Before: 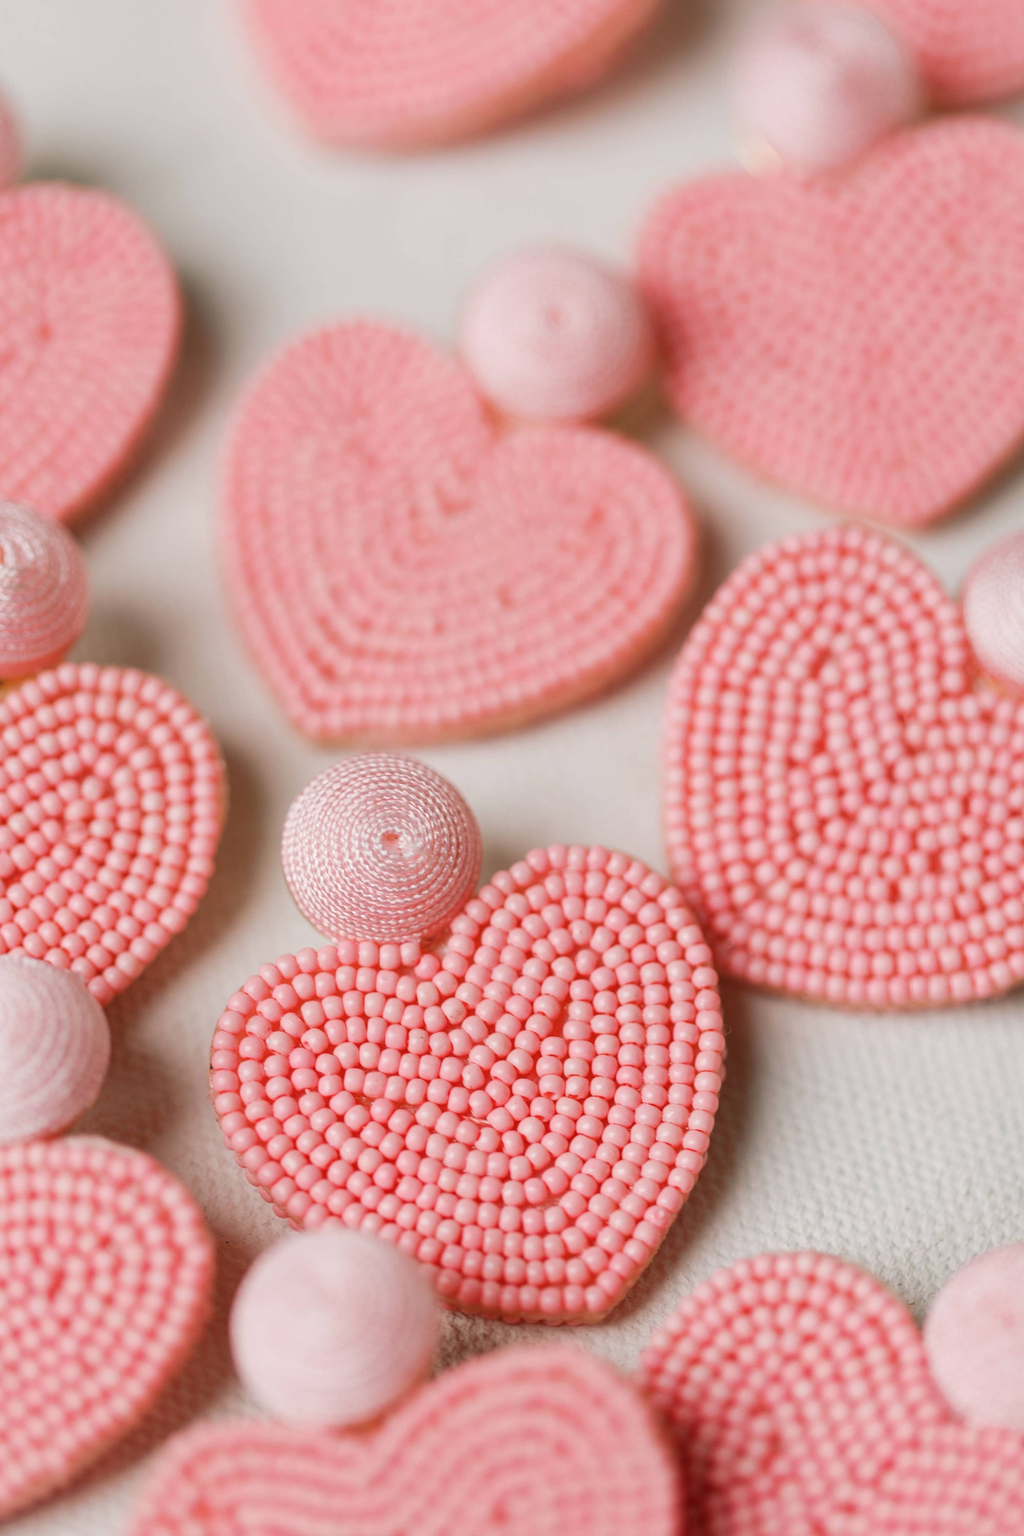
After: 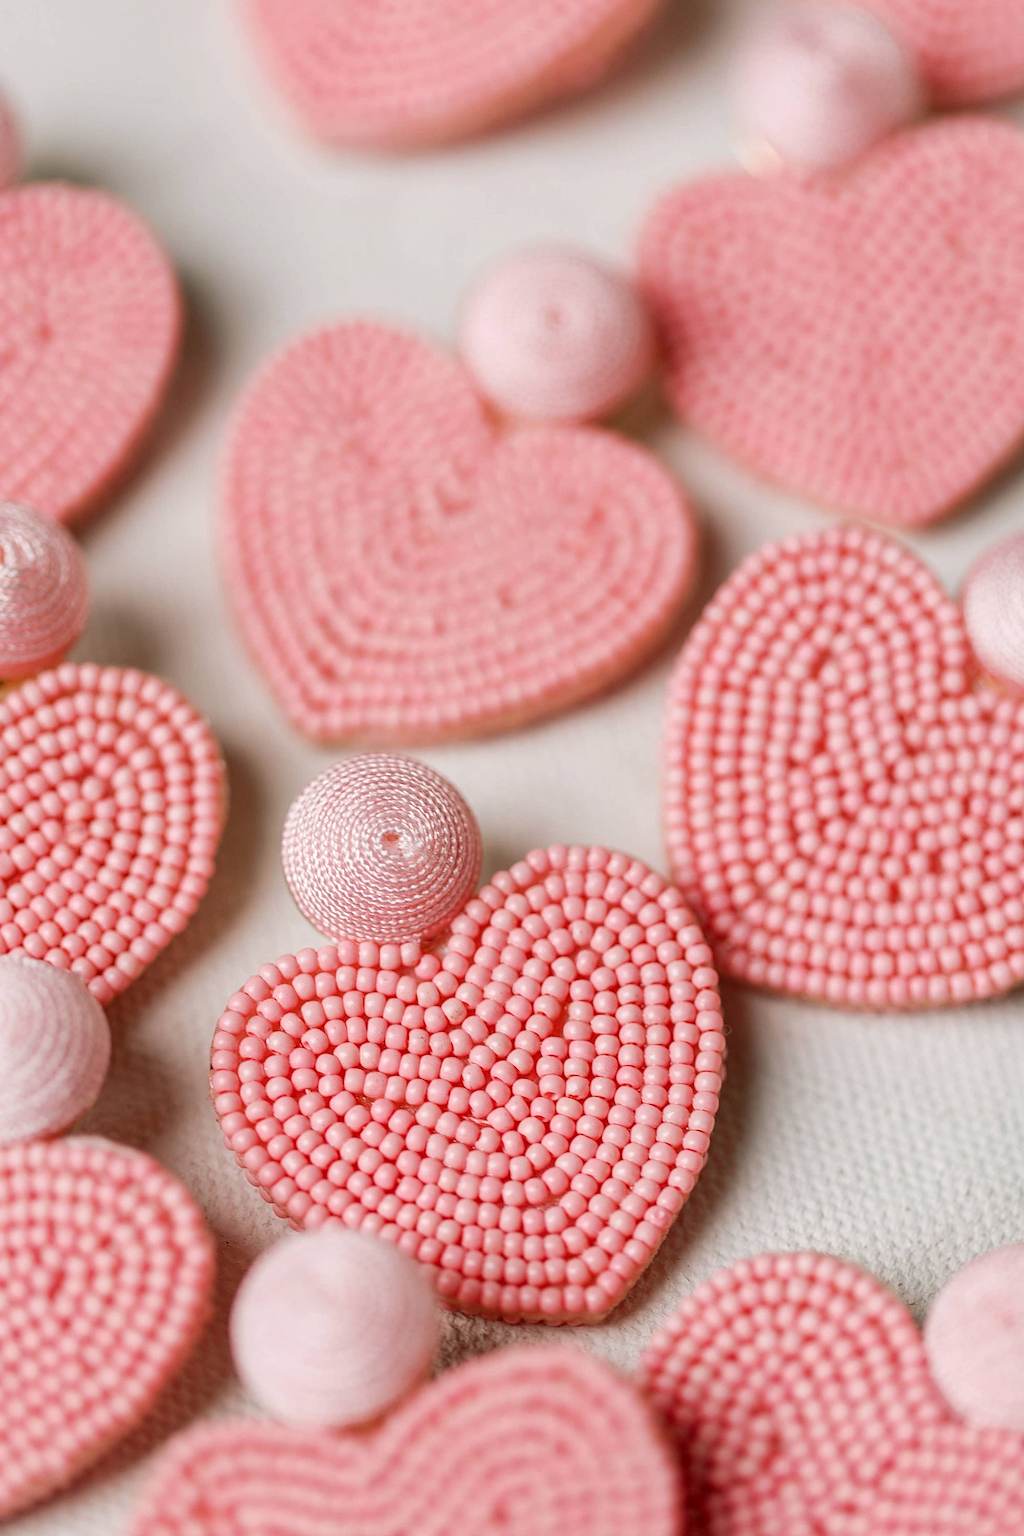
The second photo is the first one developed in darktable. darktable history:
local contrast: highlights 54%, shadows 51%, detail 130%, midtone range 0.453
sharpen: on, module defaults
